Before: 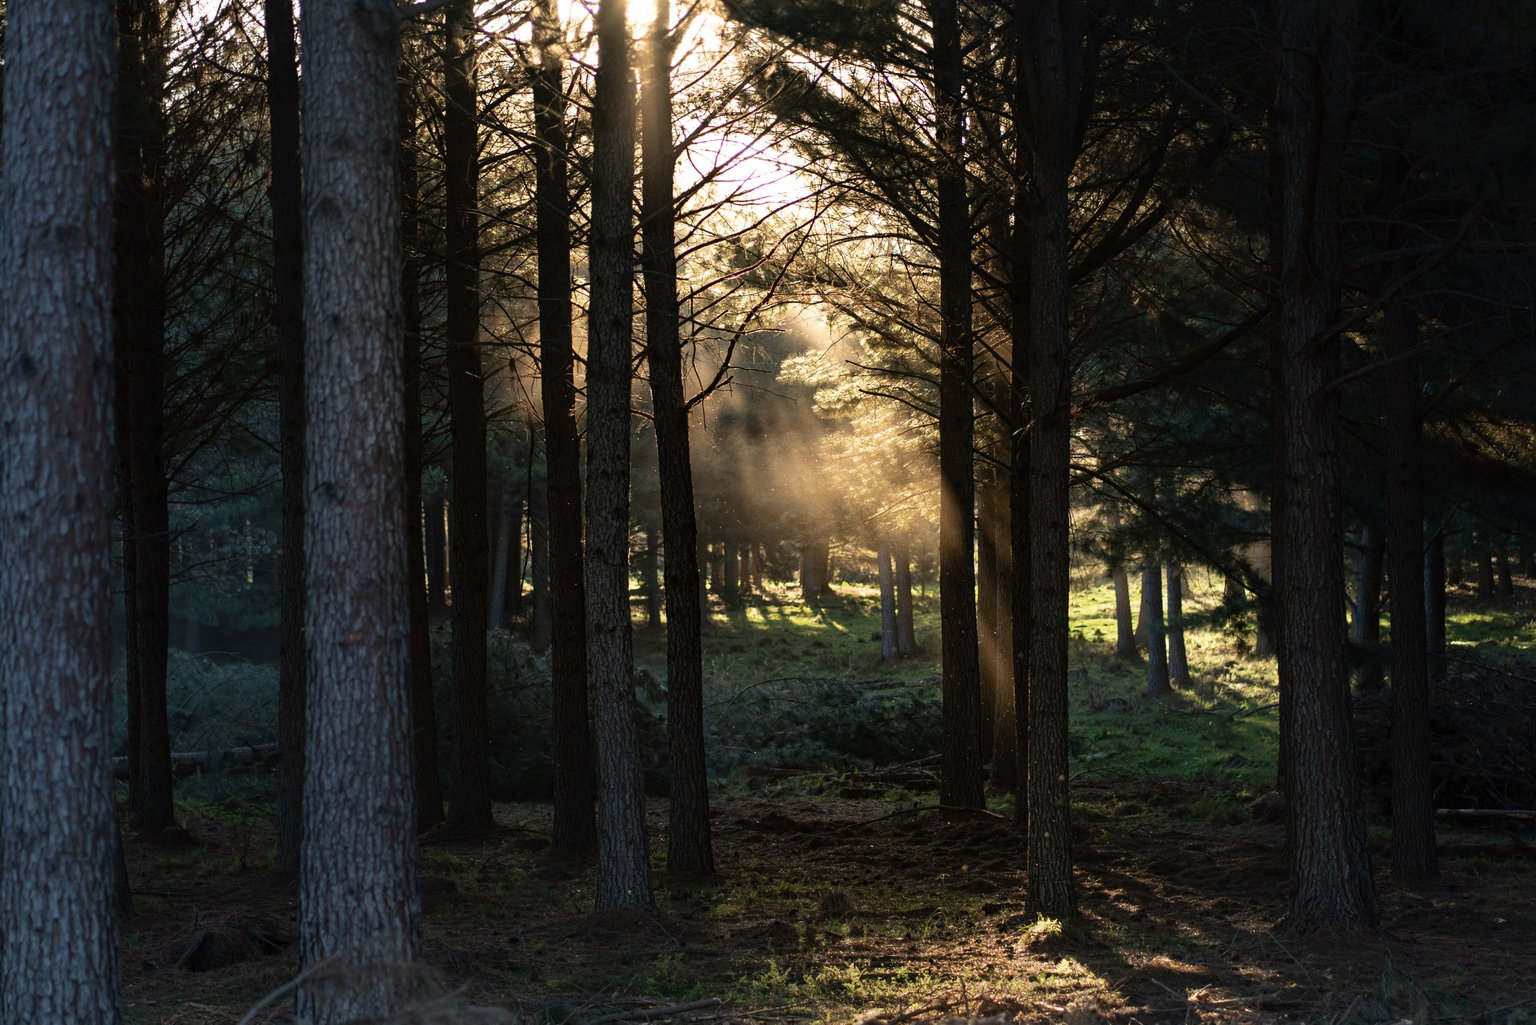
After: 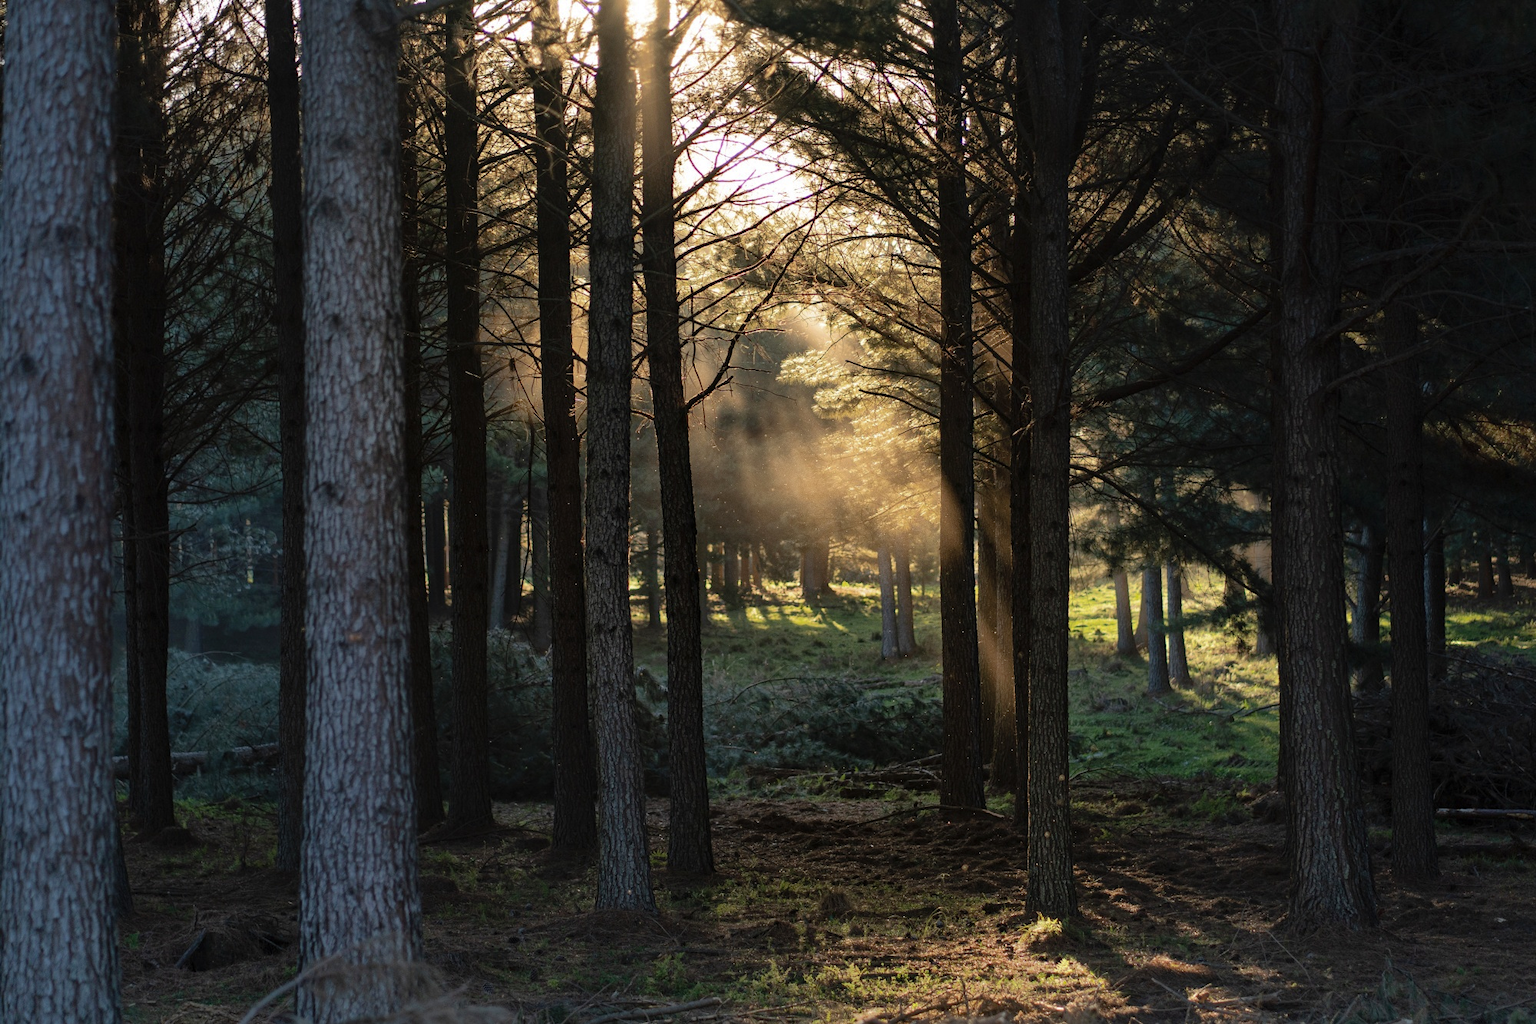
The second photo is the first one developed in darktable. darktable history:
shadows and highlights: shadows 39.58, highlights -59.95
